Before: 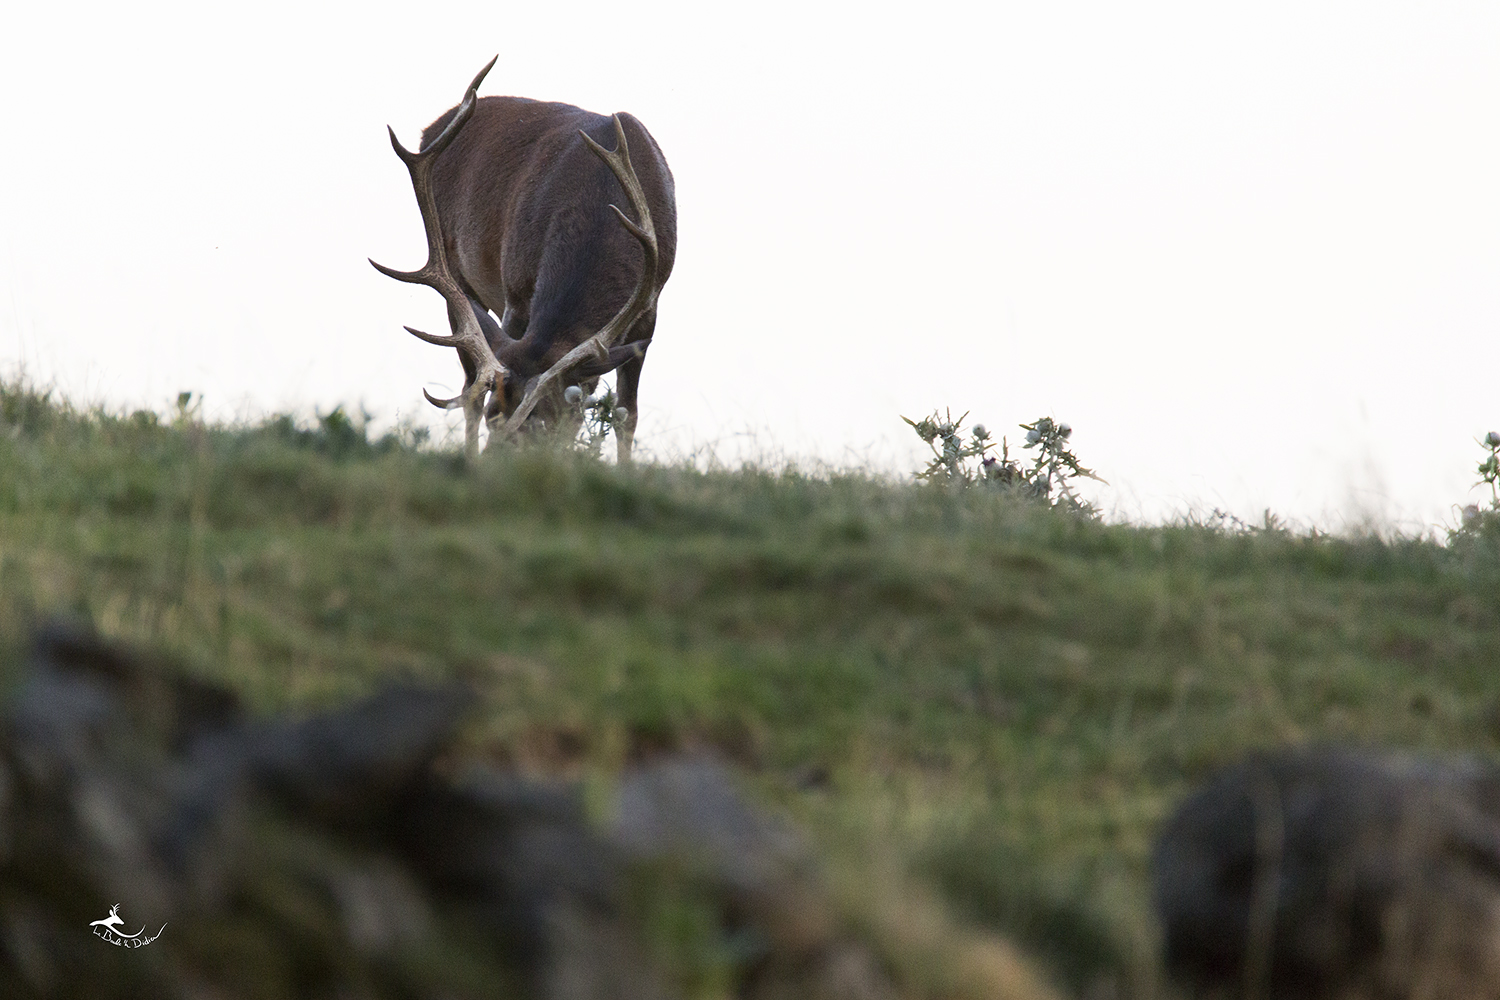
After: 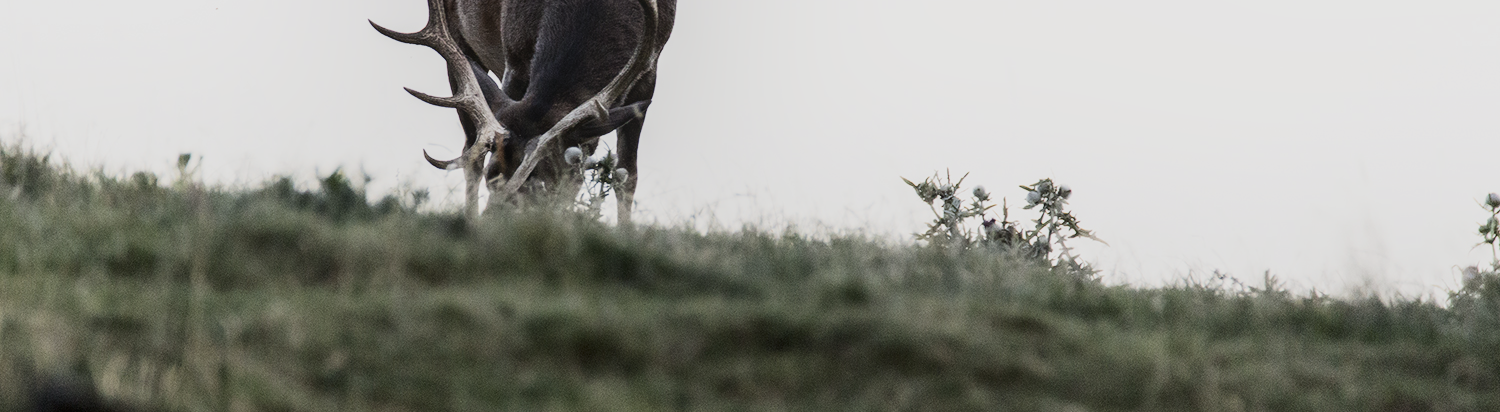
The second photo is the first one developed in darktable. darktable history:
contrast brightness saturation: contrast 0.249, saturation -0.311
local contrast: detail 109%
tone equalizer: on, module defaults
crop and rotate: top 23.936%, bottom 34.809%
filmic rgb: black relative exposure -6.73 EV, white relative exposure 4.56 EV, threshold 5.99 EV, hardness 3.26, enable highlight reconstruction true
